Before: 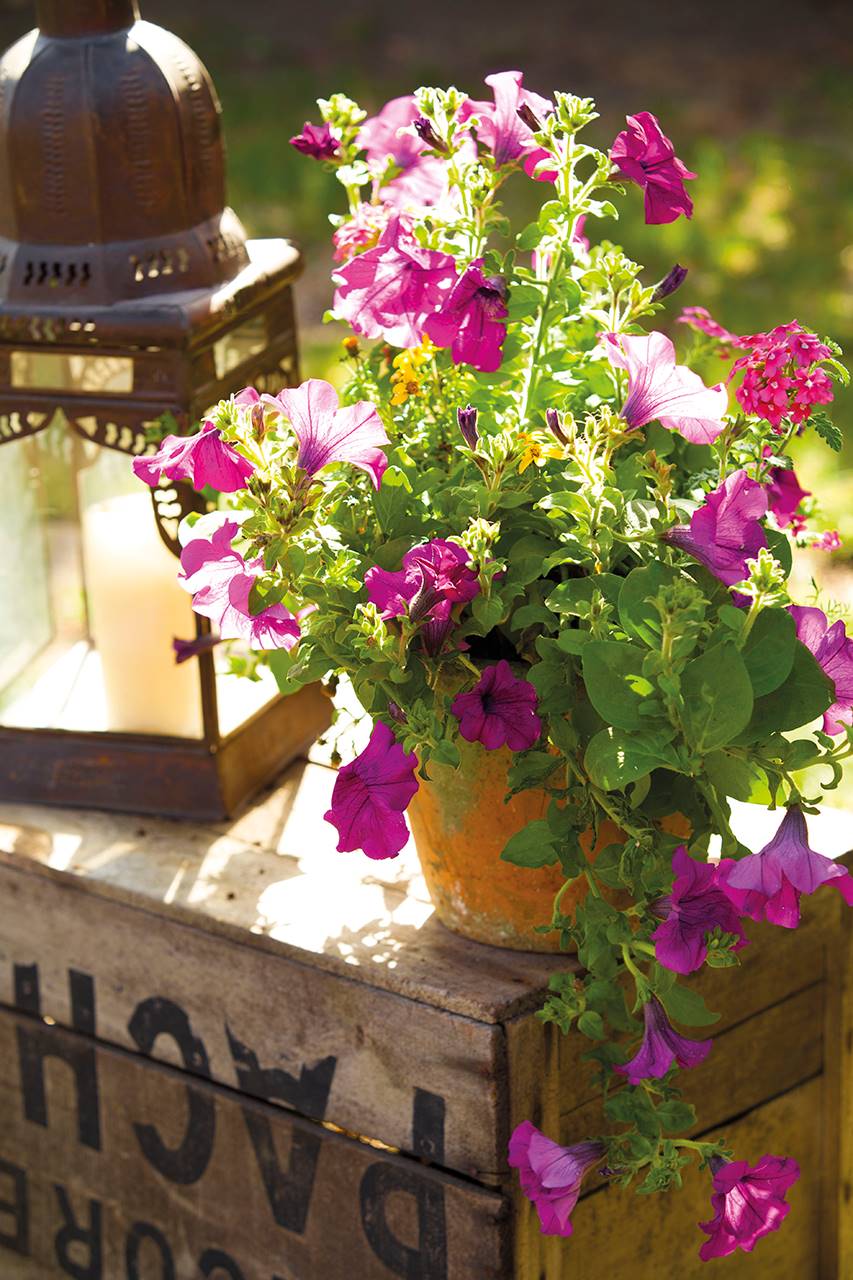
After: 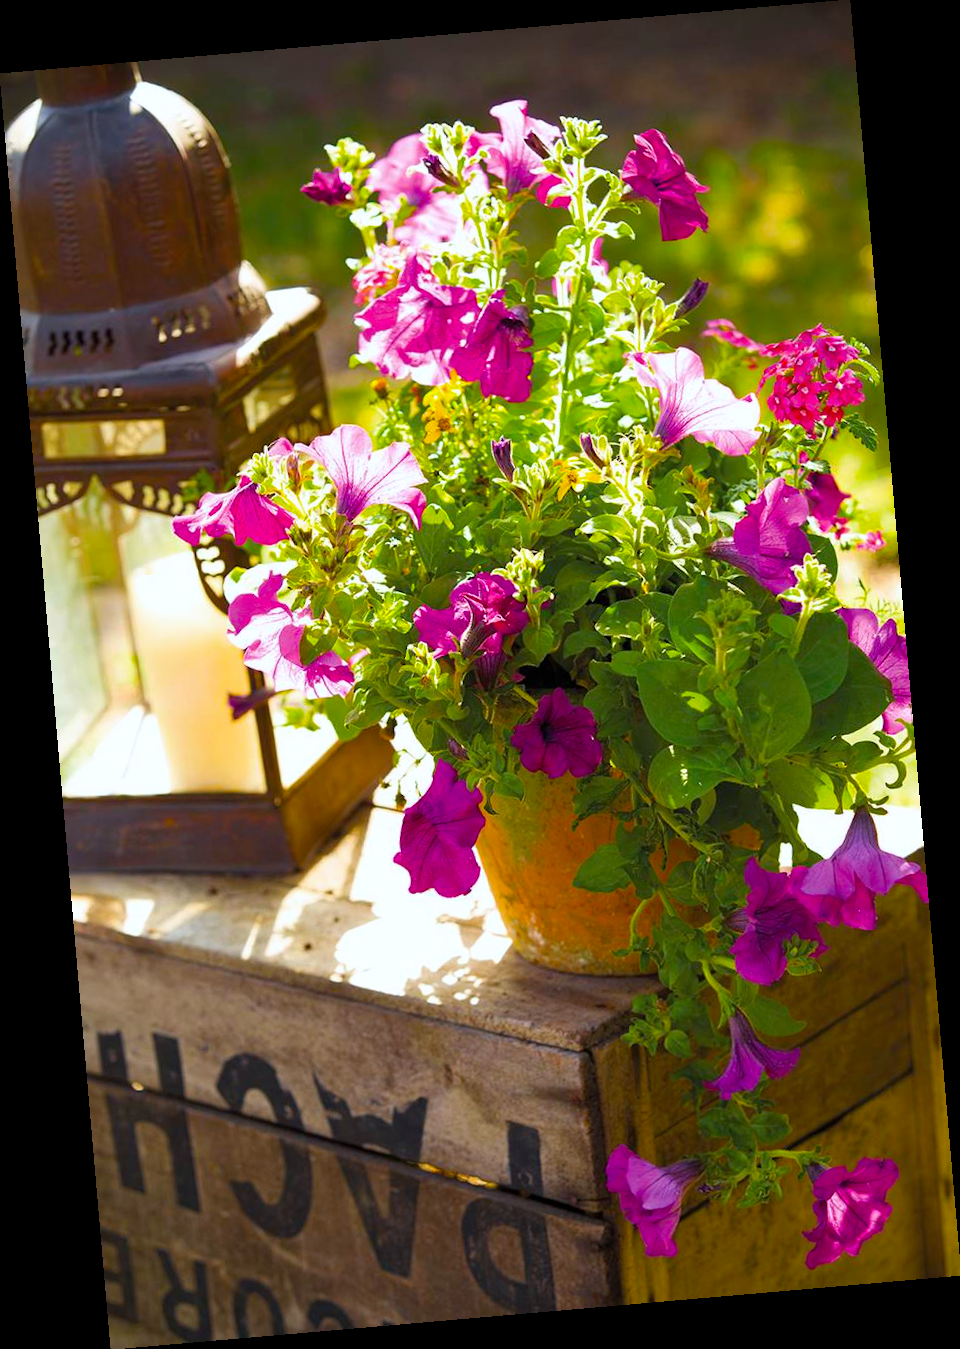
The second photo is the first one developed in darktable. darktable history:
color balance rgb: perceptual saturation grading › global saturation 25%, global vibrance 20%
rotate and perspective: rotation -4.98°, automatic cropping off
white balance: red 0.98, blue 1.034
